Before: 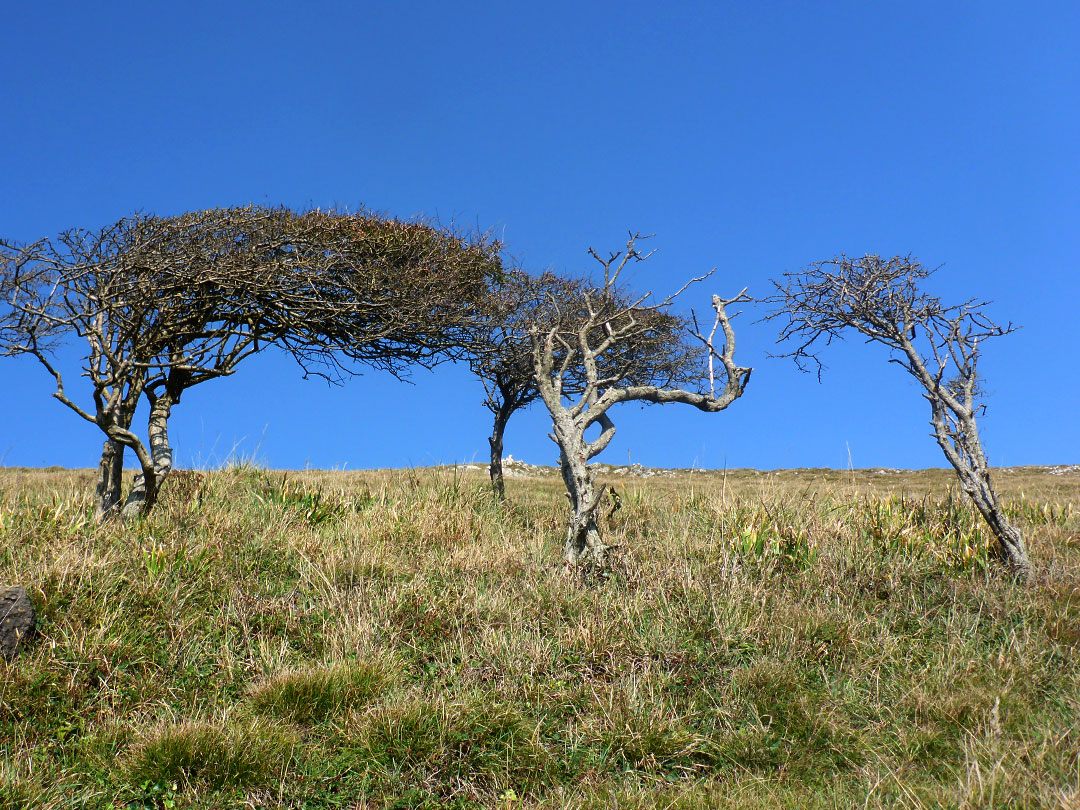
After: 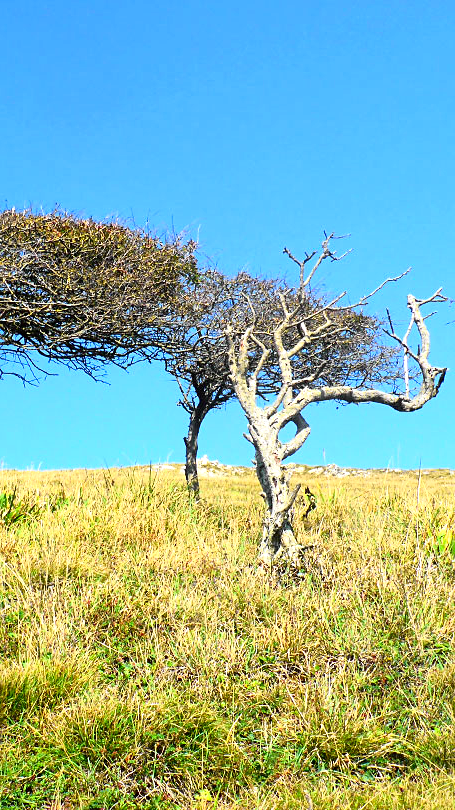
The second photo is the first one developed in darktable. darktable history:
exposure: black level correction 0, exposure 0.931 EV, compensate highlight preservation false
sharpen: amount 0.215
tone curve: curves: ch0 [(0, 0) (0.062, 0.037) (0.142, 0.138) (0.359, 0.419) (0.469, 0.544) (0.634, 0.722) (0.839, 0.909) (0.998, 0.978)]; ch1 [(0, 0) (0.437, 0.408) (0.472, 0.47) (0.502, 0.503) (0.527, 0.523) (0.559, 0.573) (0.608, 0.665) (0.669, 0.748) (0.859, 0.899) (1, 1)]; ch2 [(0, 0) (0.33, 0.301) (0.421, 0.443) (0.473, 0.498) (0.502, 0.5) (0.535, 0.531) (0.575, 0.603) (0.608, 0.667) (1, 1)], color space Lab, independent channels, preserve colors none
crop: left 28.243%, right 29.58%
